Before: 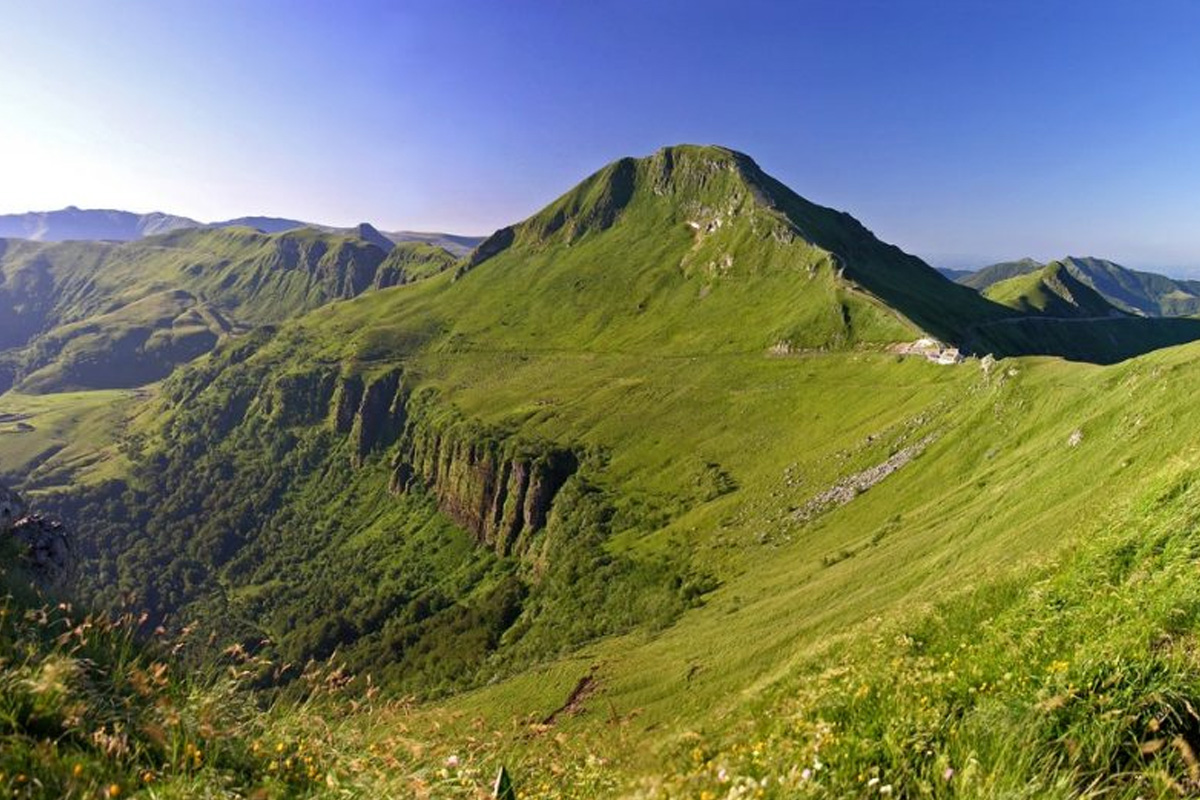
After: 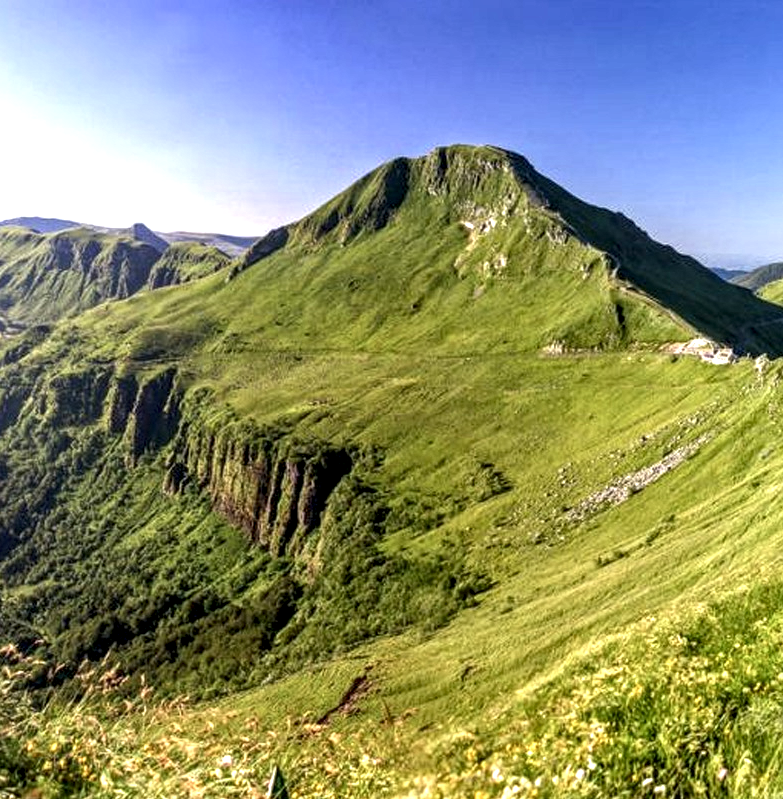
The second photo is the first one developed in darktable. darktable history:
color zones: curves: ch0 [(0.25, 0.5) (0.428, 0.473) (0.75, 0.5)]; ch1 [(0.243, 0.479) (0.398, 0.452) (0.75, 0.5)]
crop and rotate: left 18.878%, right 15.804%
local contrast: highlights 6%, shadows 7%, detail 182%
exposure: exposure 0.604 EV, compensate exposure bias true, compensate highlight preservation false
contrast brightness saturation: saturation -0.031
